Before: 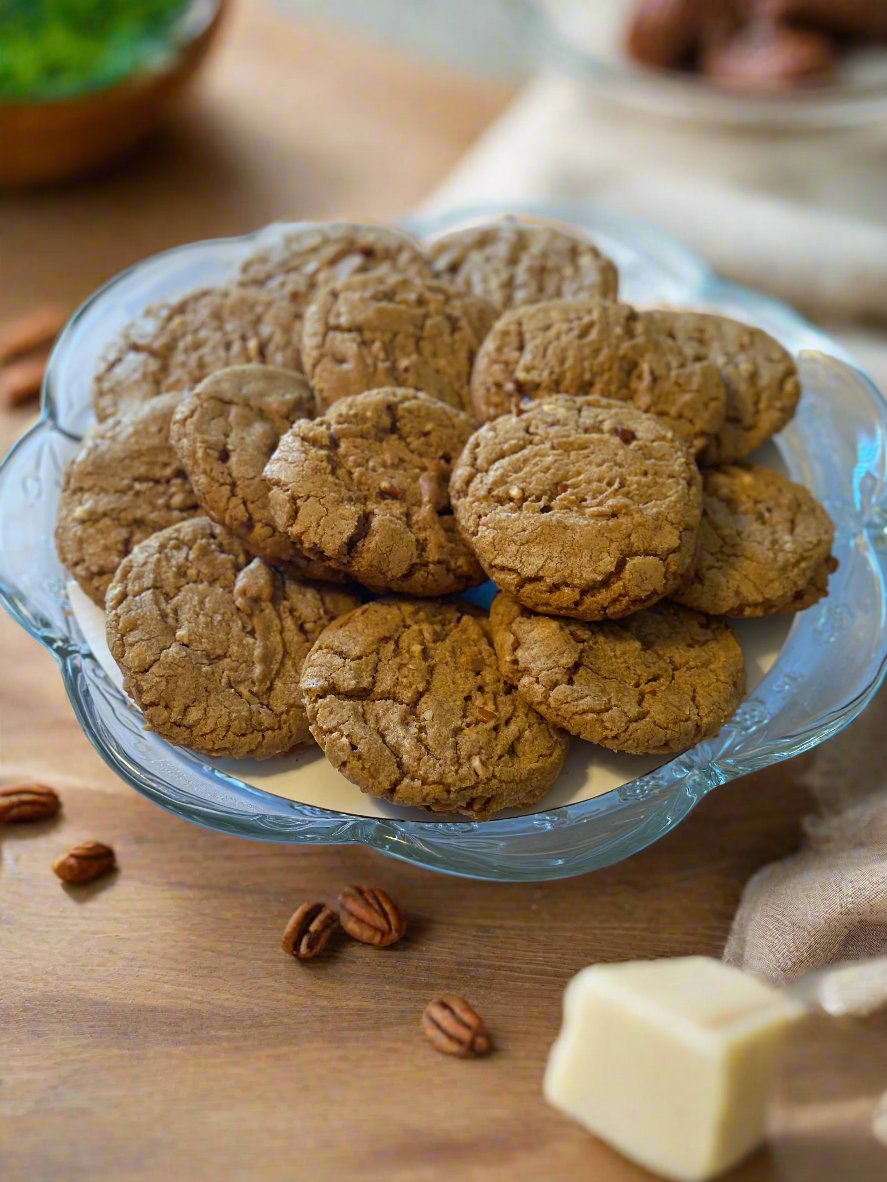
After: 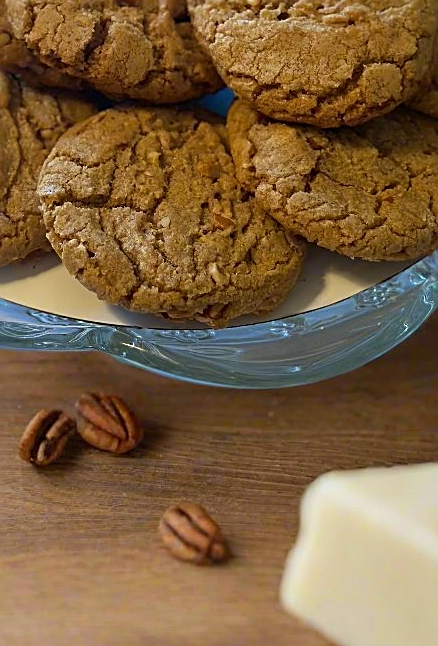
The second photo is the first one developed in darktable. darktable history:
shadows and highlights: shadows 4.1, highlights -17.6, soften with gaussian
sharpen: on, module defaults
exposure: exposure -0.05 EV
crop: left 29.672%, top 41.786%, right 20.851%, bottom 3.487%
